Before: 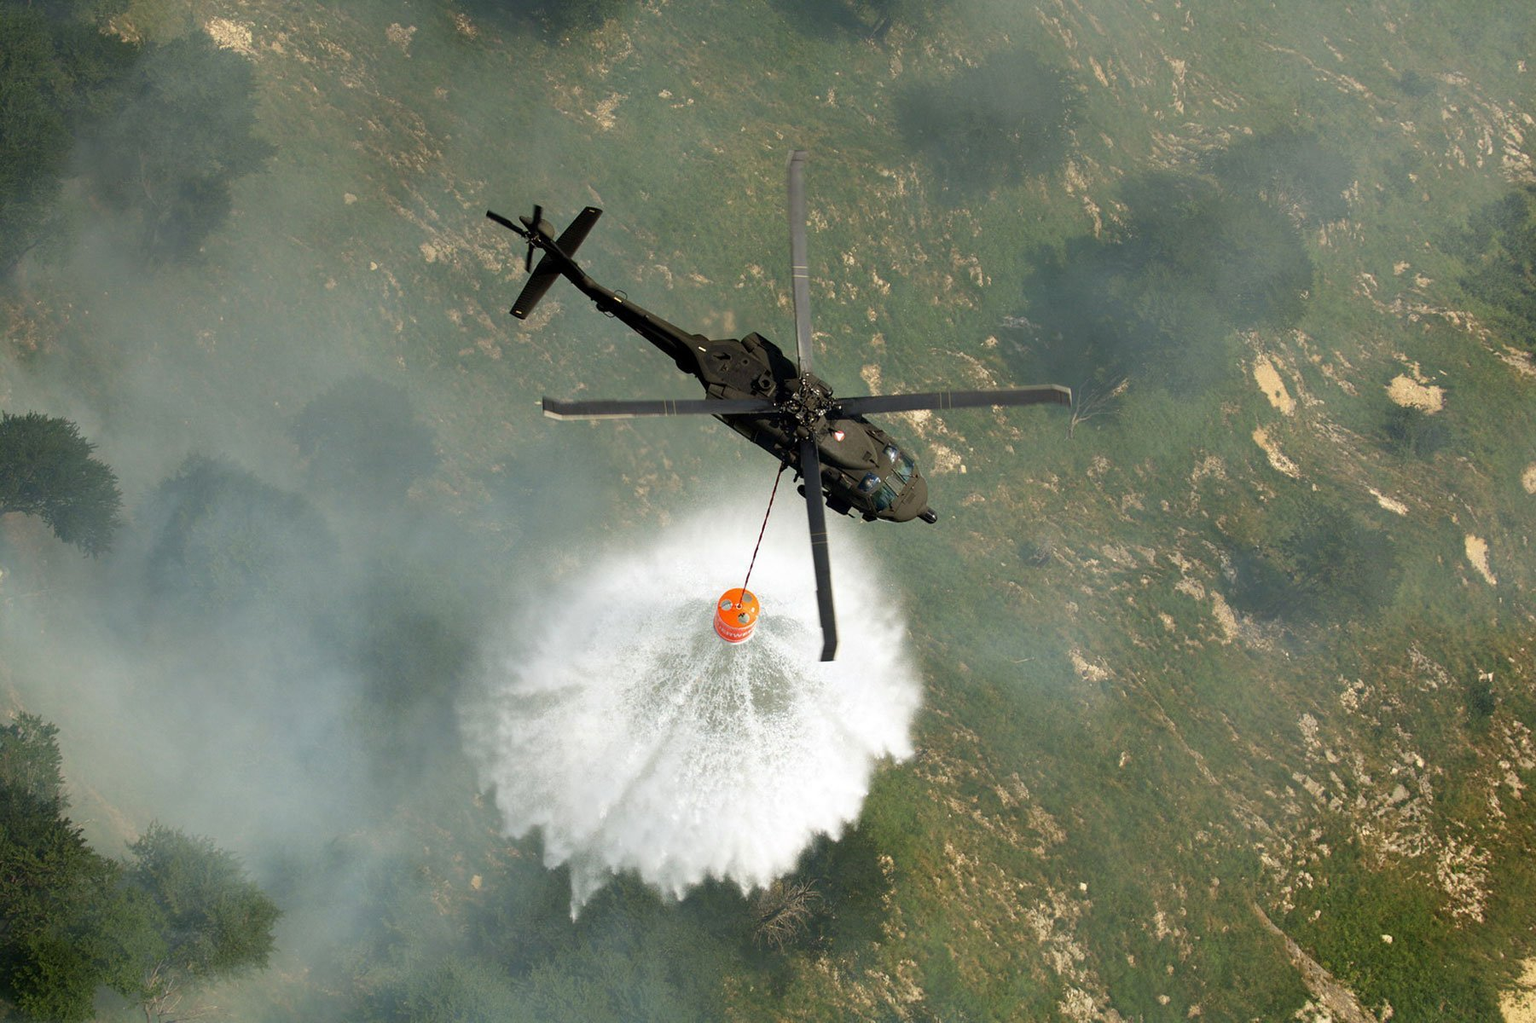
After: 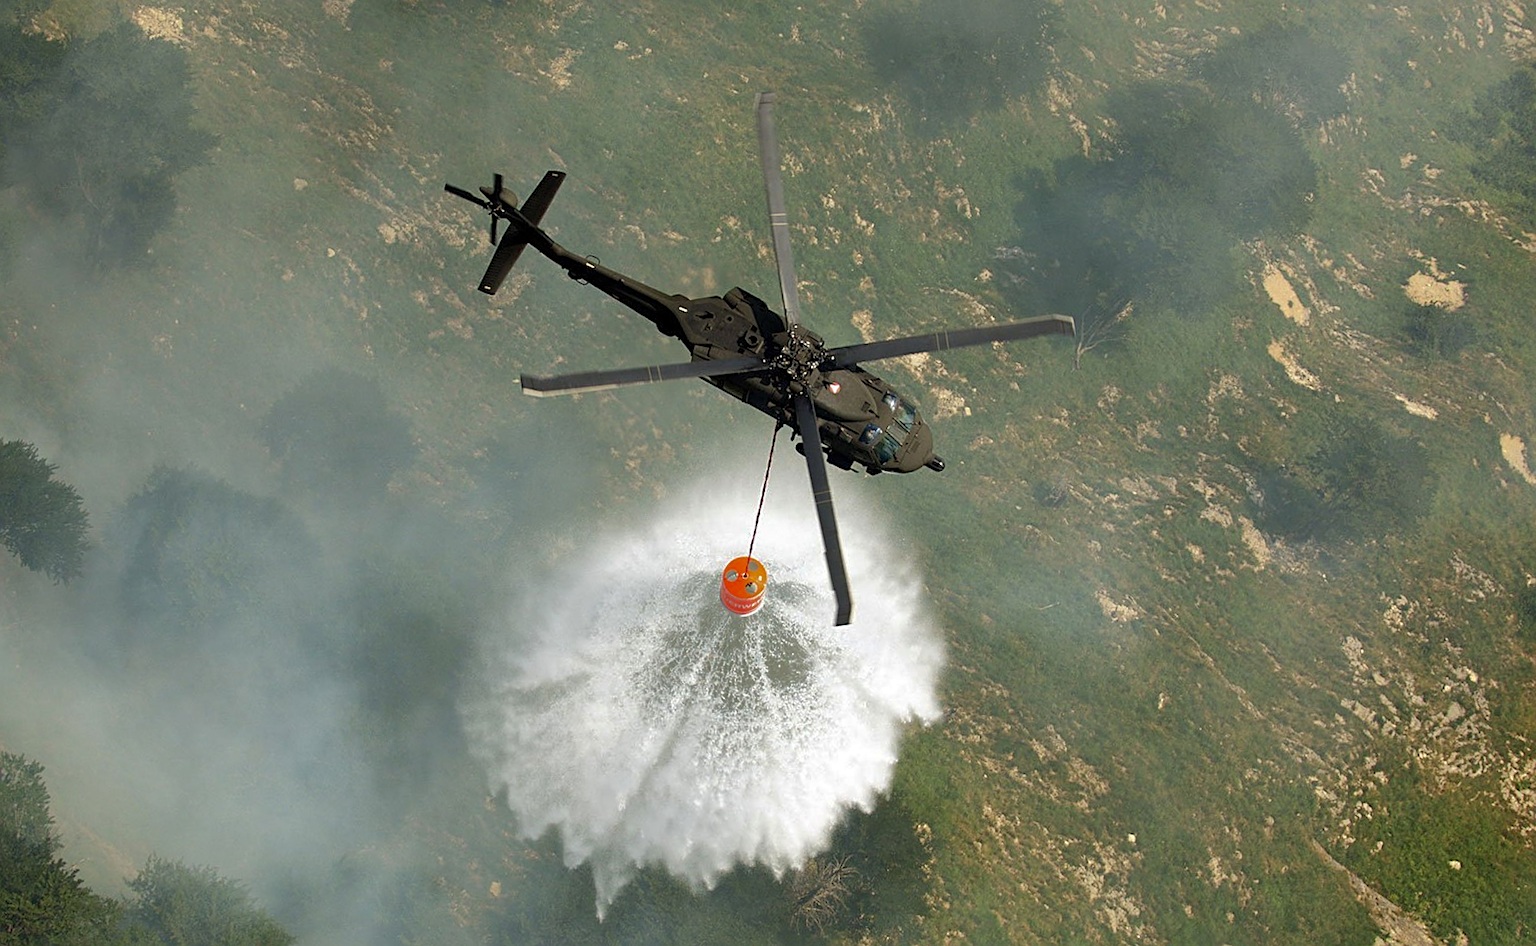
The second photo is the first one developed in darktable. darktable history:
shadows and highlights: shadows 40, highlights -60
rotate and perspective: rotation -5°, crop left 0.05, crop right 0.952, crop top 0.11, crop bottom 0.89
sharpen: on, module defaults
tone equalizer: on, module defaults
